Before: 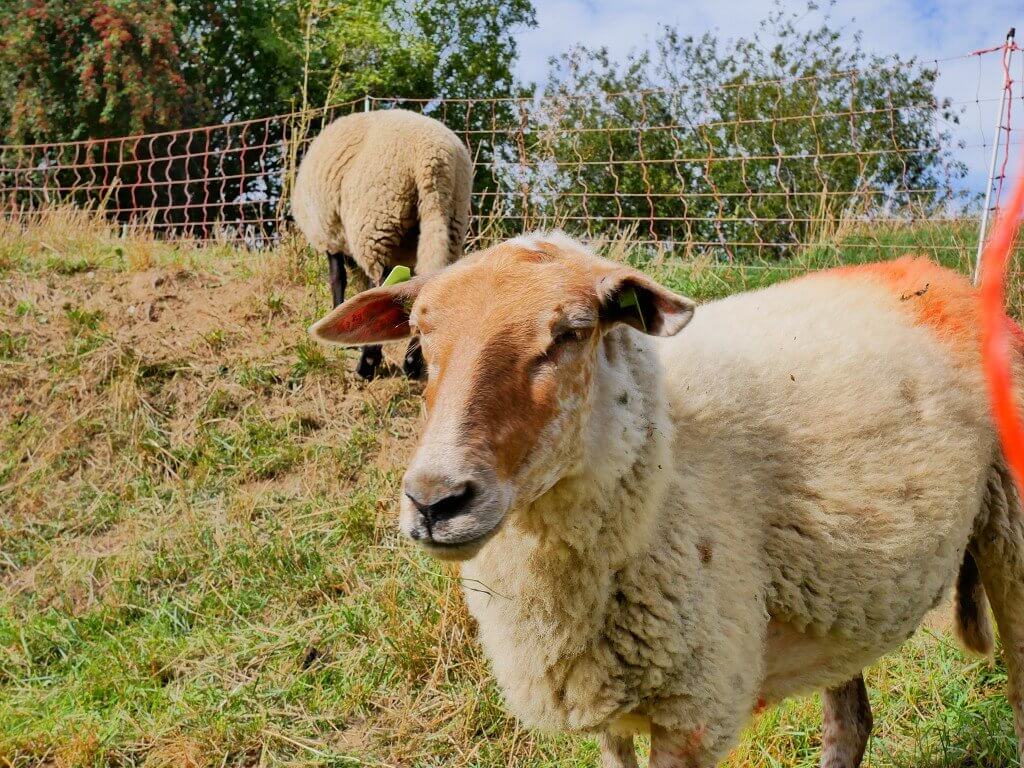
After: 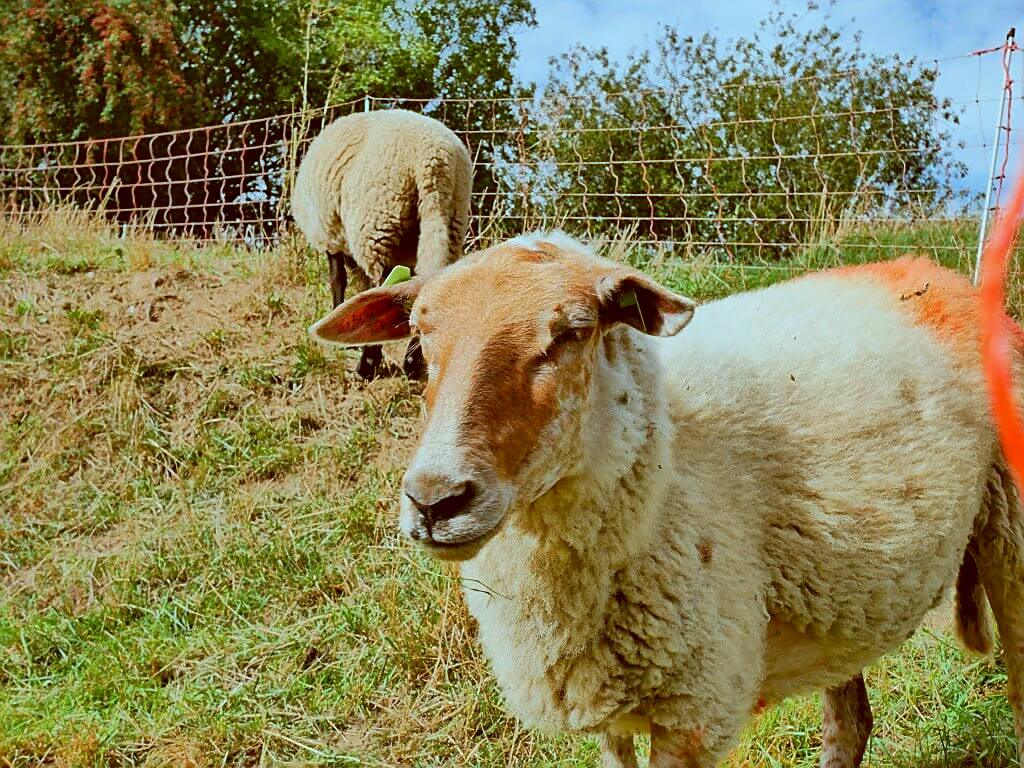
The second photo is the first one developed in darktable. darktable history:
sharpen: on, module defaults
color correction: highlights a* -14.92, highlights b* -16.3, shadows a* 10.02, shadows b* 29.74
